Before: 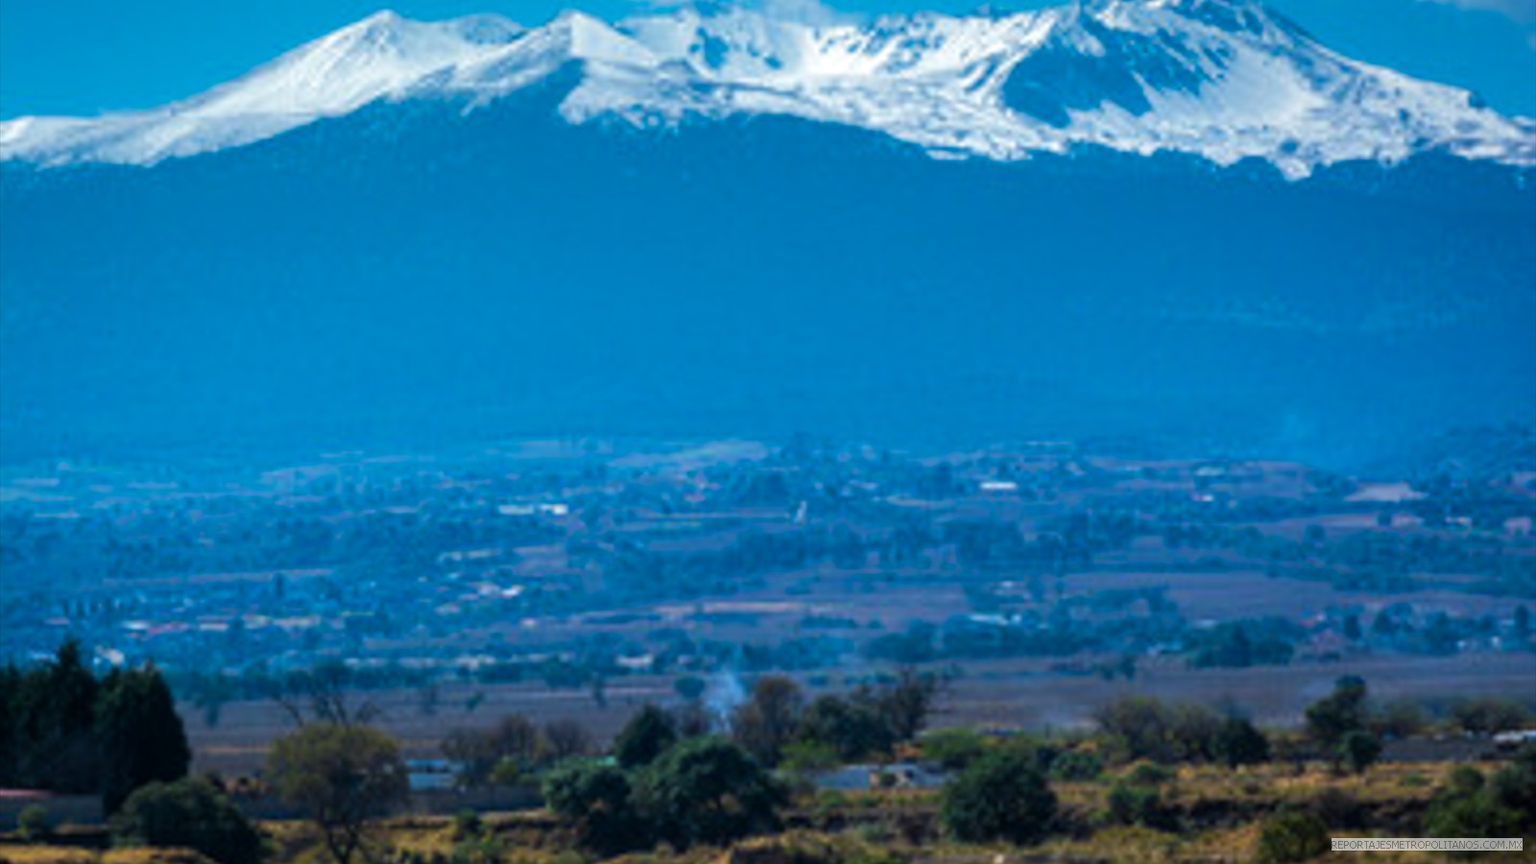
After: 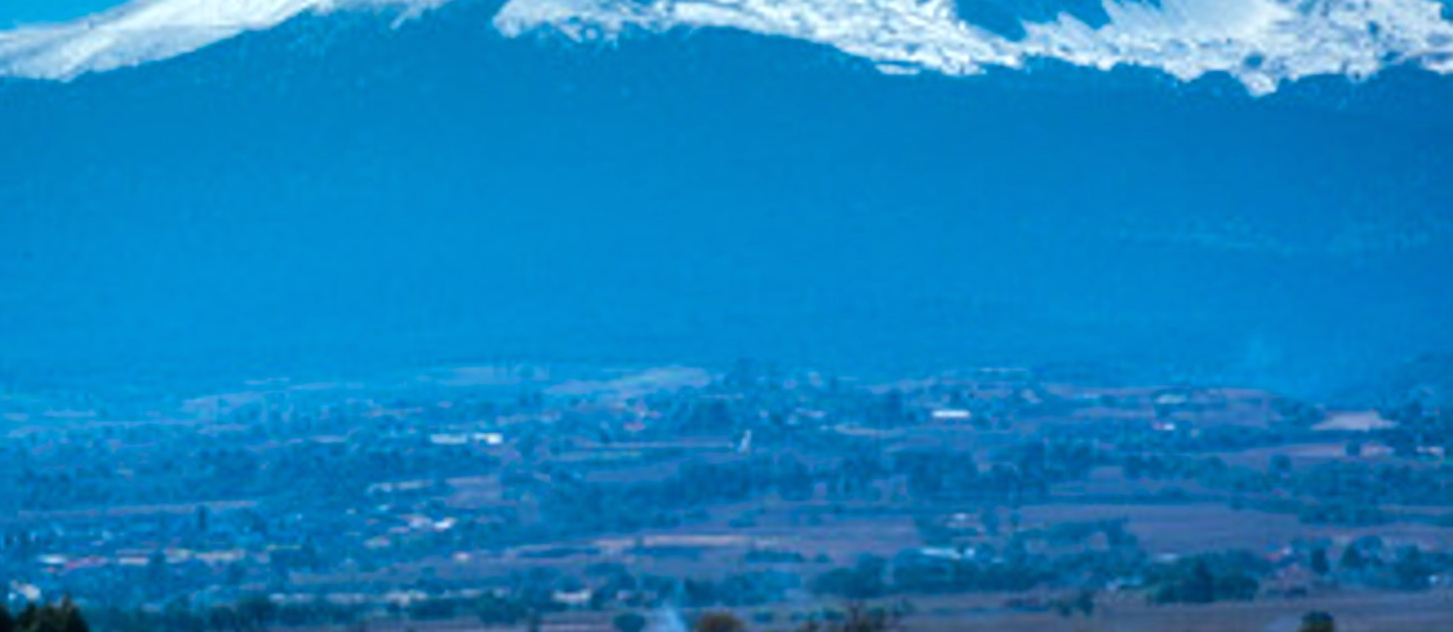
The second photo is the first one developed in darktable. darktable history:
white balance: red 0.978, blue 0.999
exposure: black level correction 0, exposure 0.2 EV, compensate exposure bias true, compensate highlight preservation false
crop: left 5.596%, top 10.314%, right 3.534%, bottom 19.395%
